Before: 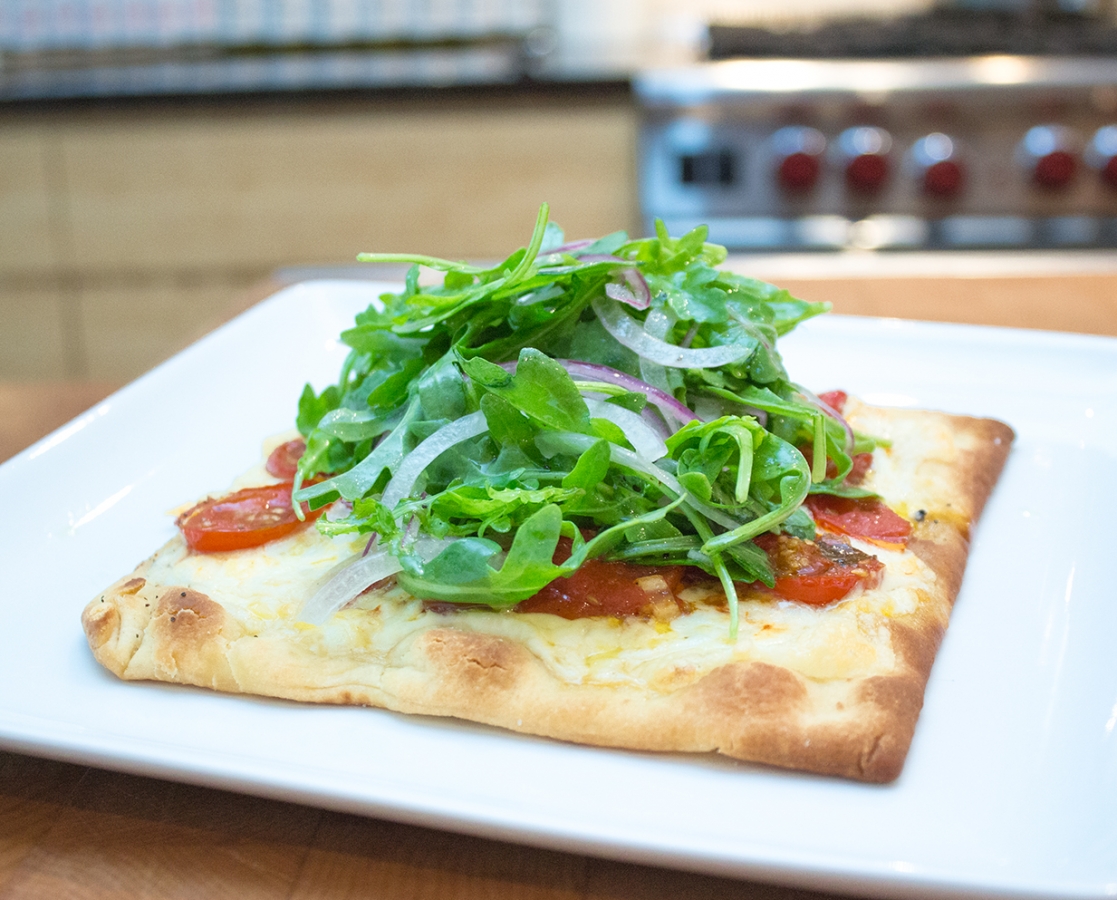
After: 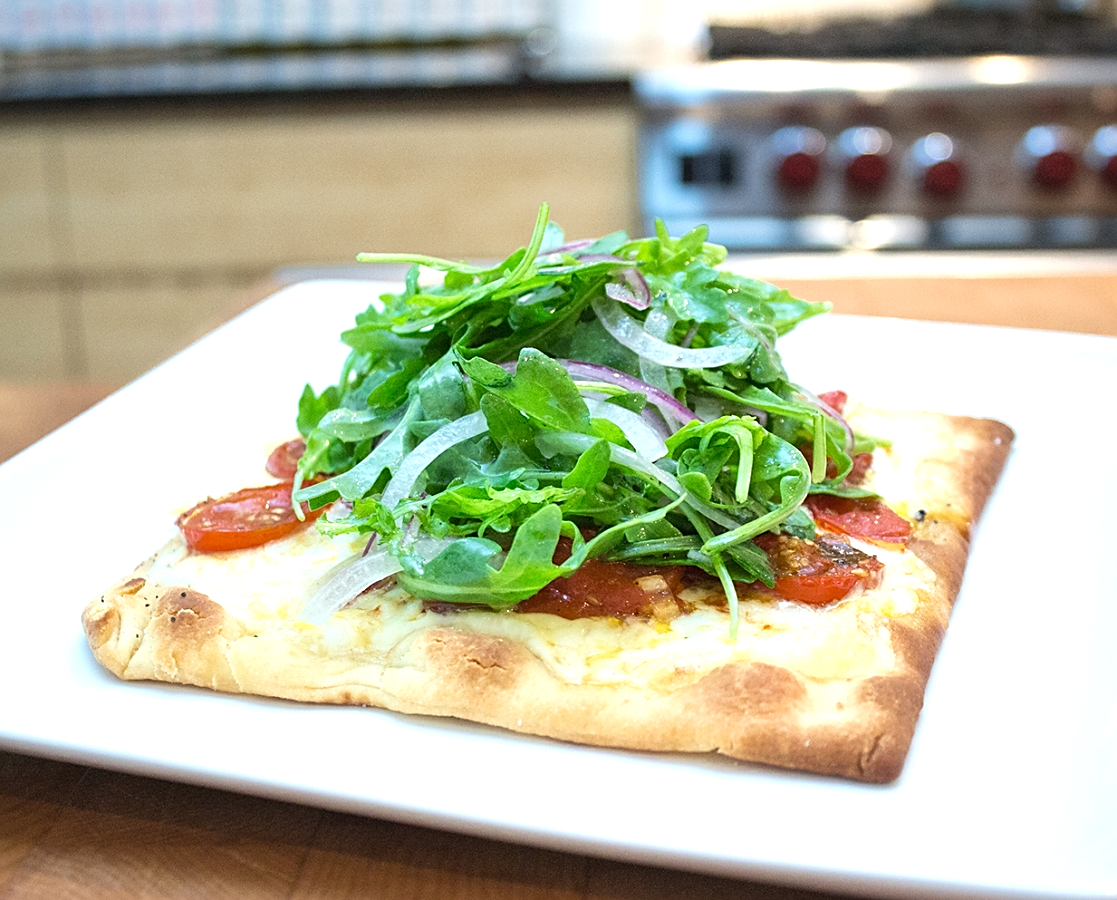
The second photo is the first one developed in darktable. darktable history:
tone equalizer: -8 EV -0.407 EV, -7 EV -0.36 EV, -6 EV -0.325 EV, -5 EV -0.201 EV, -3 EV 0.221 EV, -2 EV 0.337 EV, -1 EV 0.397 EV, +0 EV 0.422 EV, edges refinement/feathering 500, mask exposure compensation -1.57 EV, preserve details no
sharpen: on, module defaults
